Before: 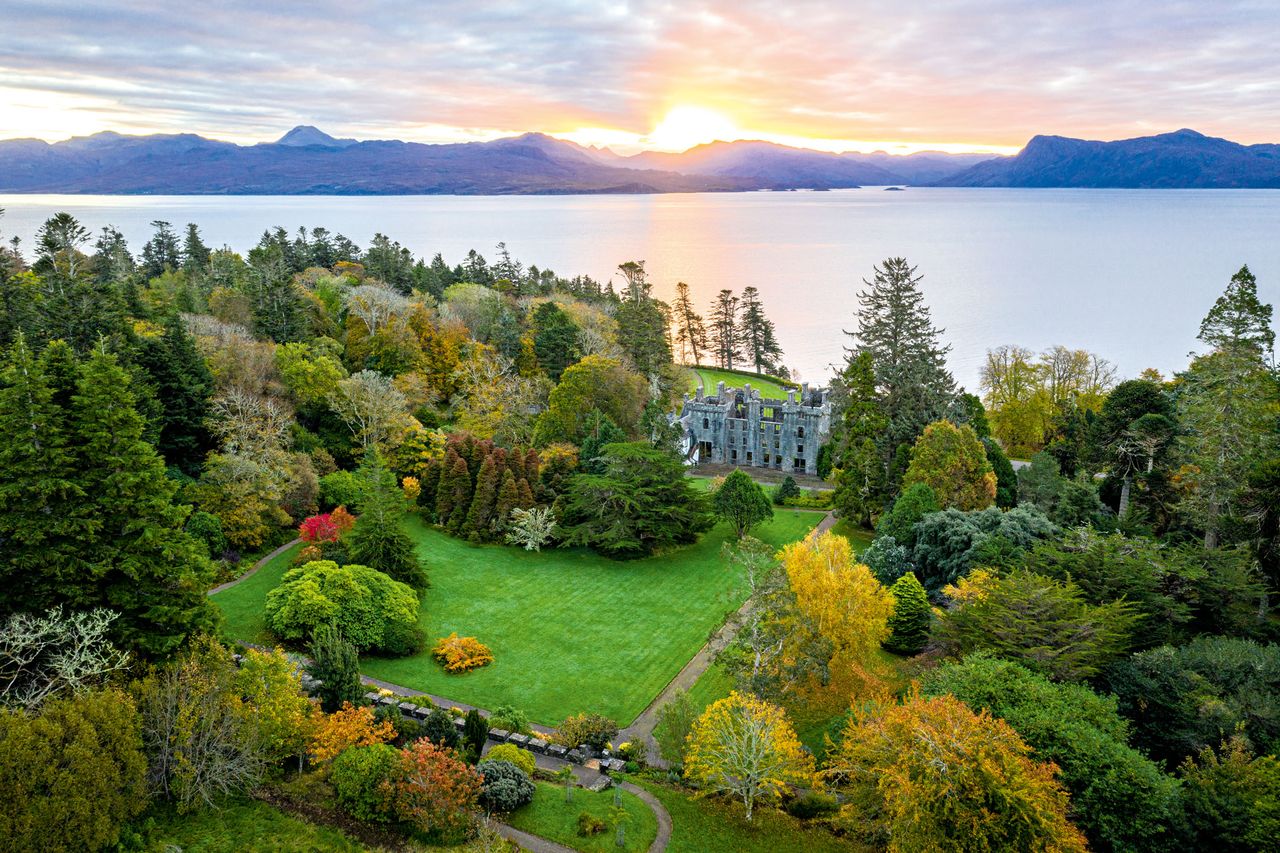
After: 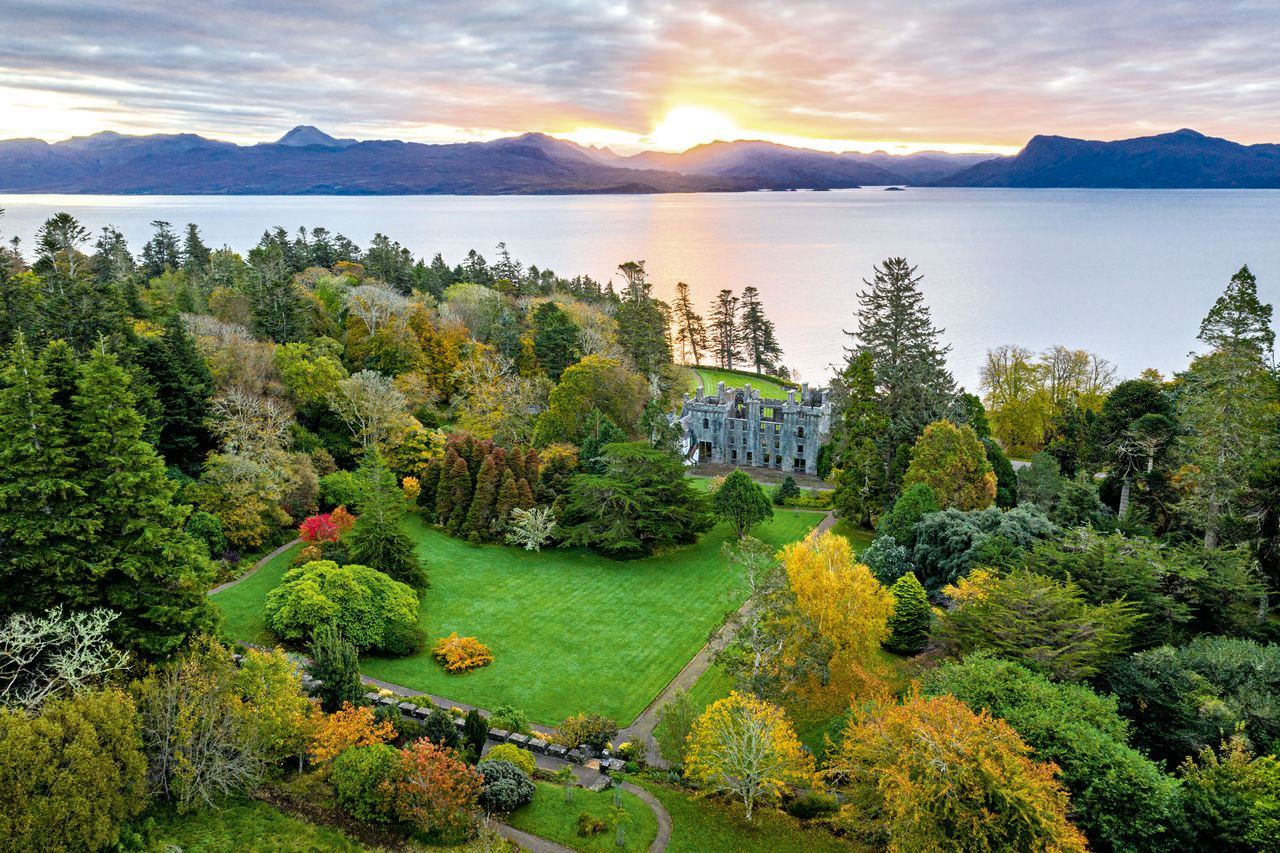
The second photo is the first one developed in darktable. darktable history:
shadows and highlights: white point adjustment 0.045, highlights color adjustment 0.016%, soften with gaussian
